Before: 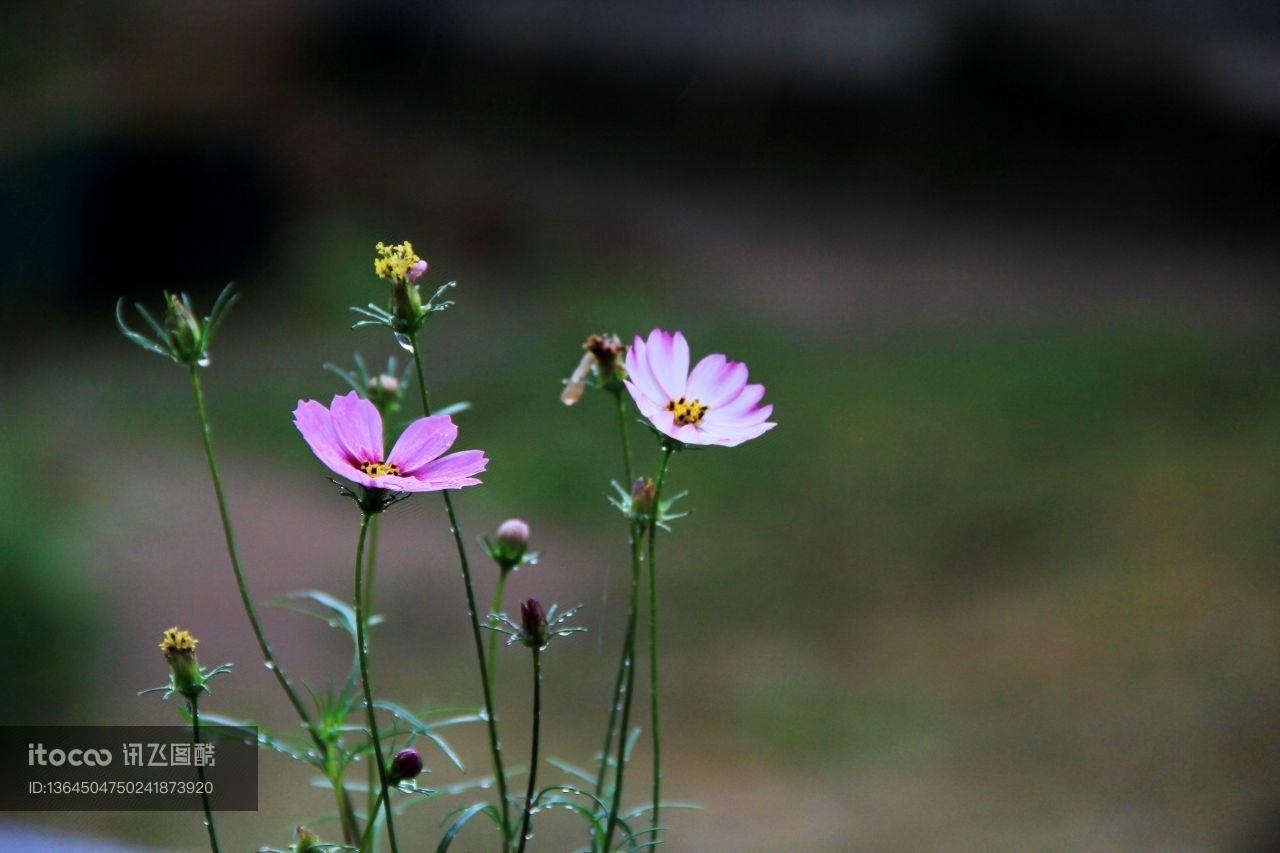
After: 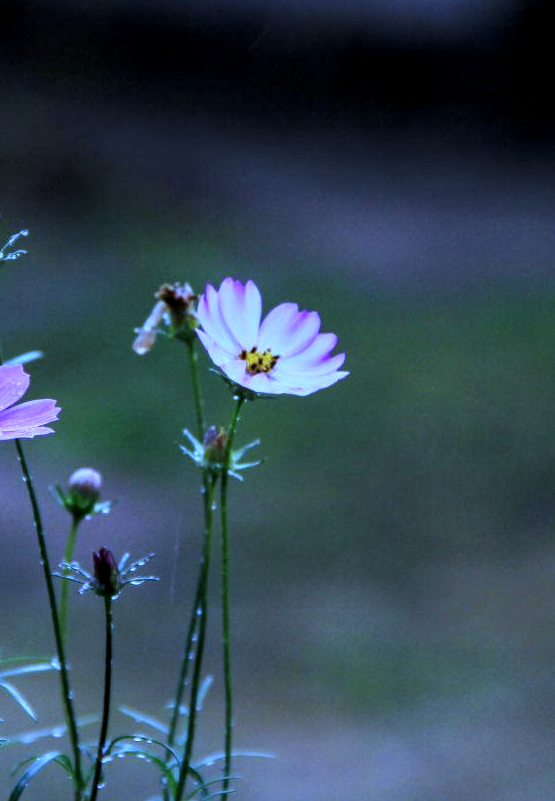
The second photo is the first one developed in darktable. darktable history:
crop: left 33.452%, top 6.025%, right 23.155%
white balance: red 0.766, blue 1.537
local contrast: detail 130%
